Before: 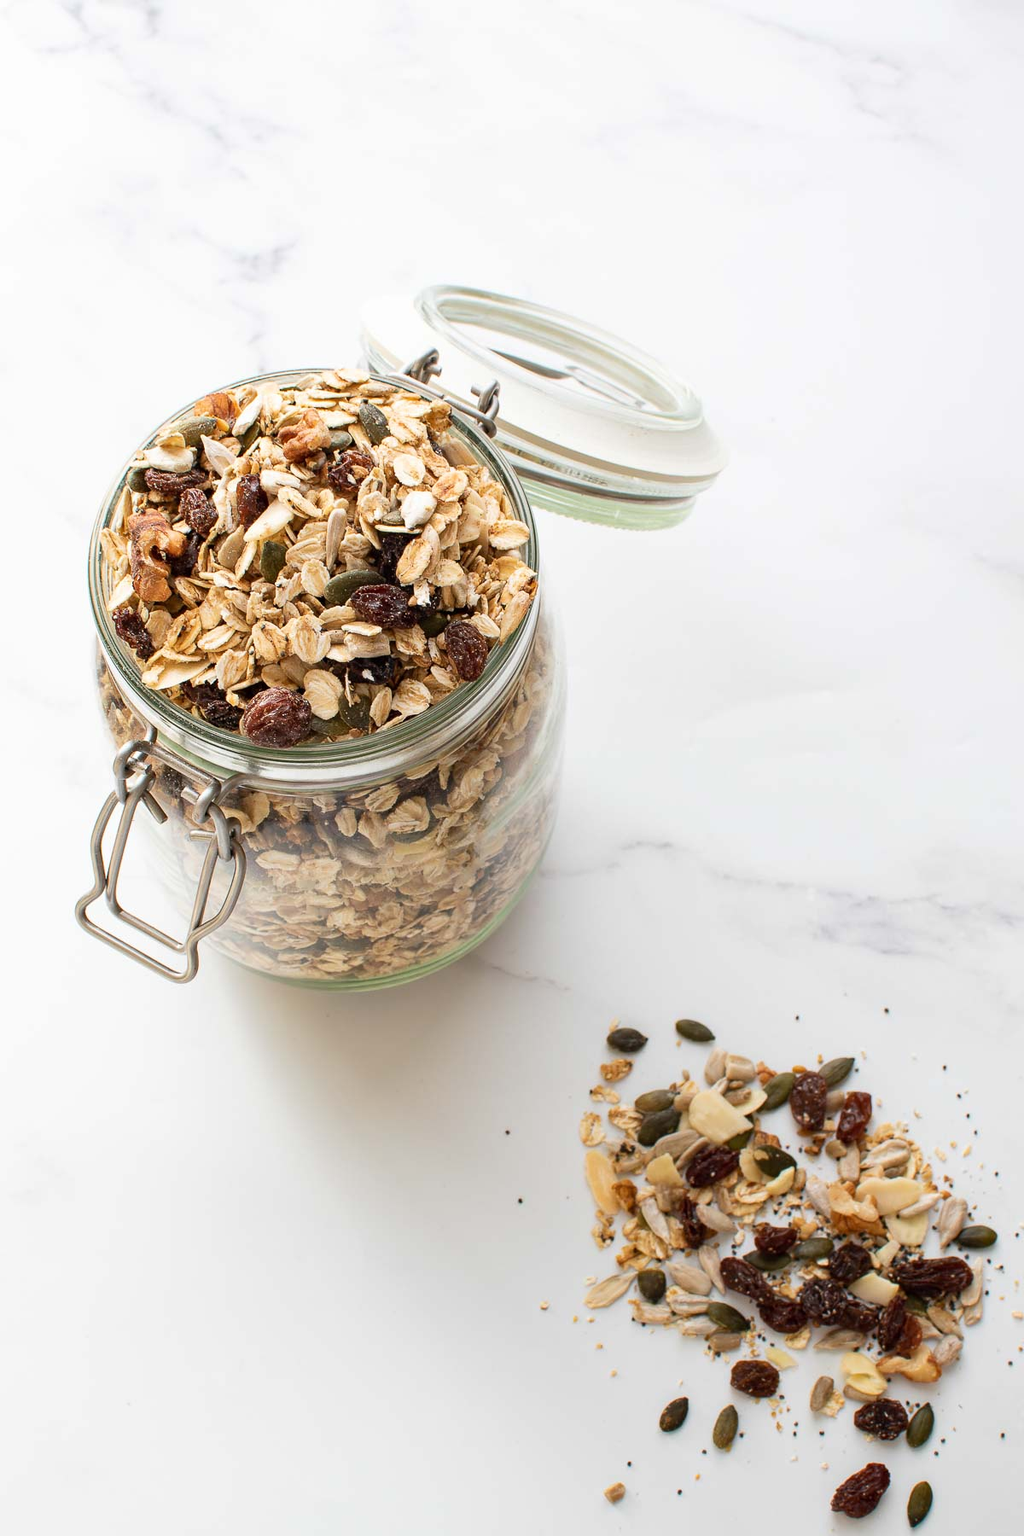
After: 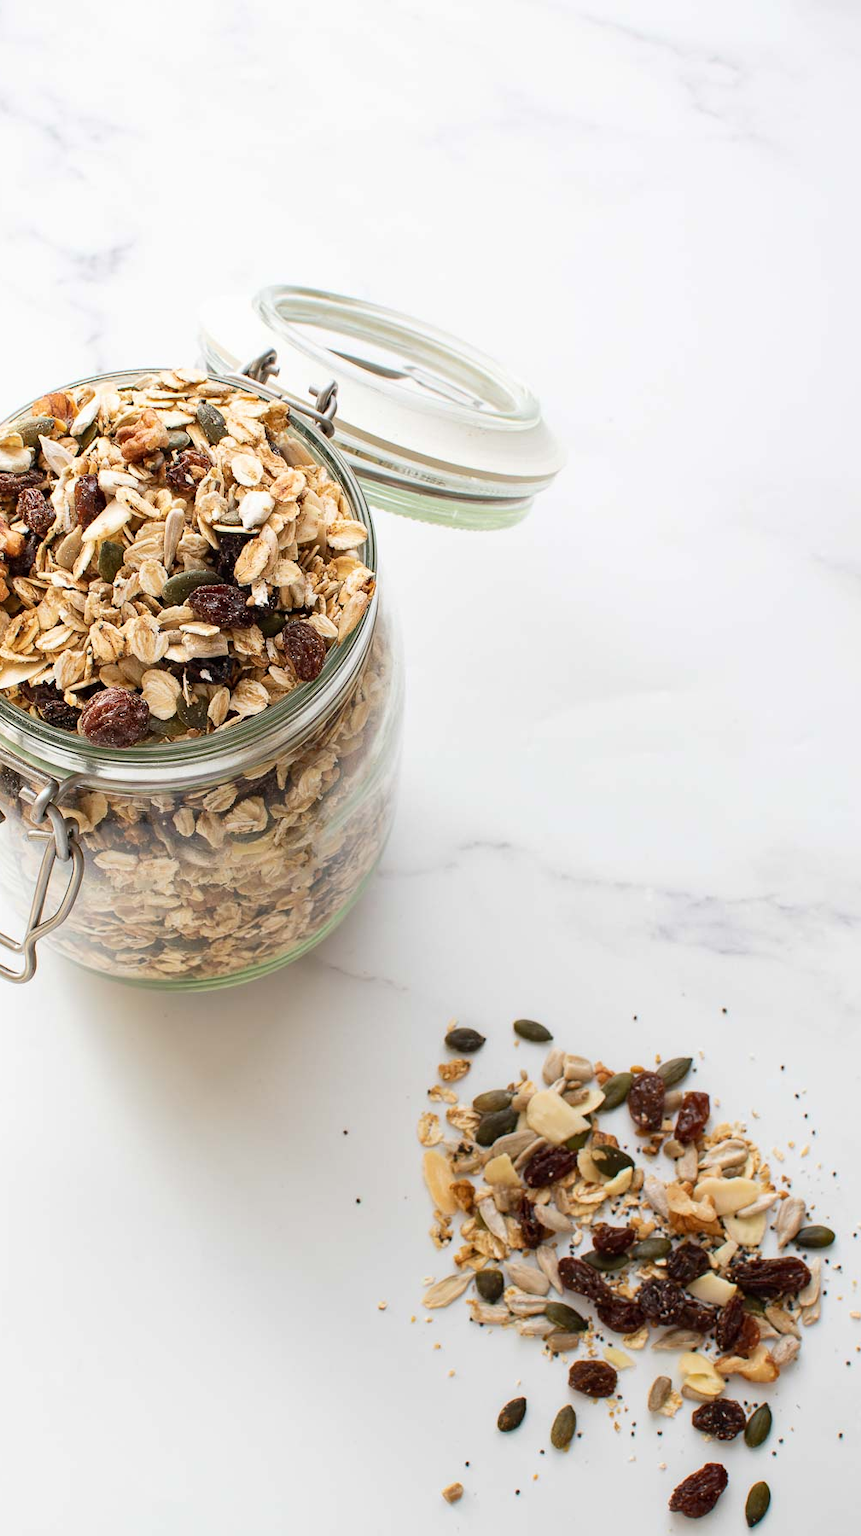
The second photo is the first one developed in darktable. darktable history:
crop: left 15.843%
